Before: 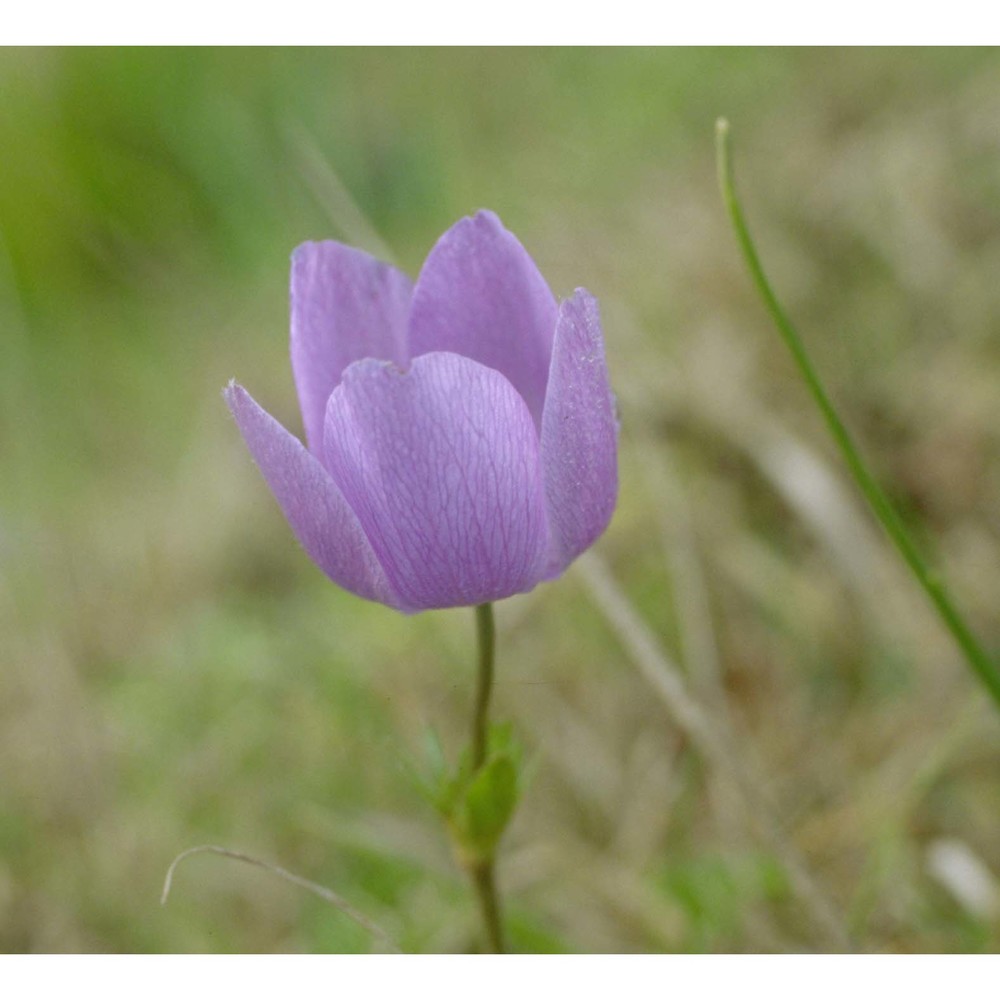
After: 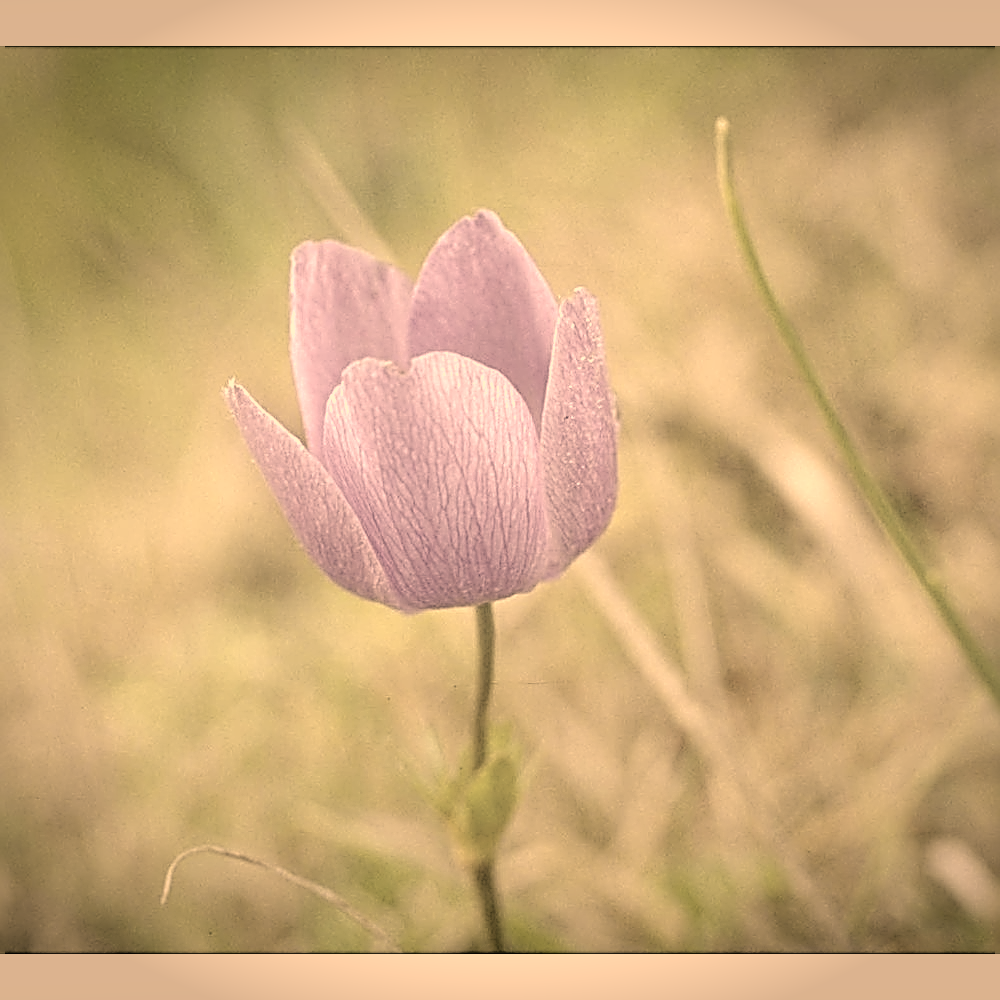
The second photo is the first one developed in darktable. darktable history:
exposure: black level correction 0, exposure 1.663 EV, compensate exposure bias true, compensate highlight preservation false
color correction: highlights a* 14.94, highlights b* 31.66
vignetting: fall-off start 88.75%, fall-off radius 44.21%, saturation -0.02, width/height ratio 1.168
shadows and highlights: radius 102.42, shadows 50.52, highlights -65.73, soften with gaussian
contrast brightness saturation: contrast -0.319, brightness 0.736, saturation -0.787
sharpen: amount 1.848
